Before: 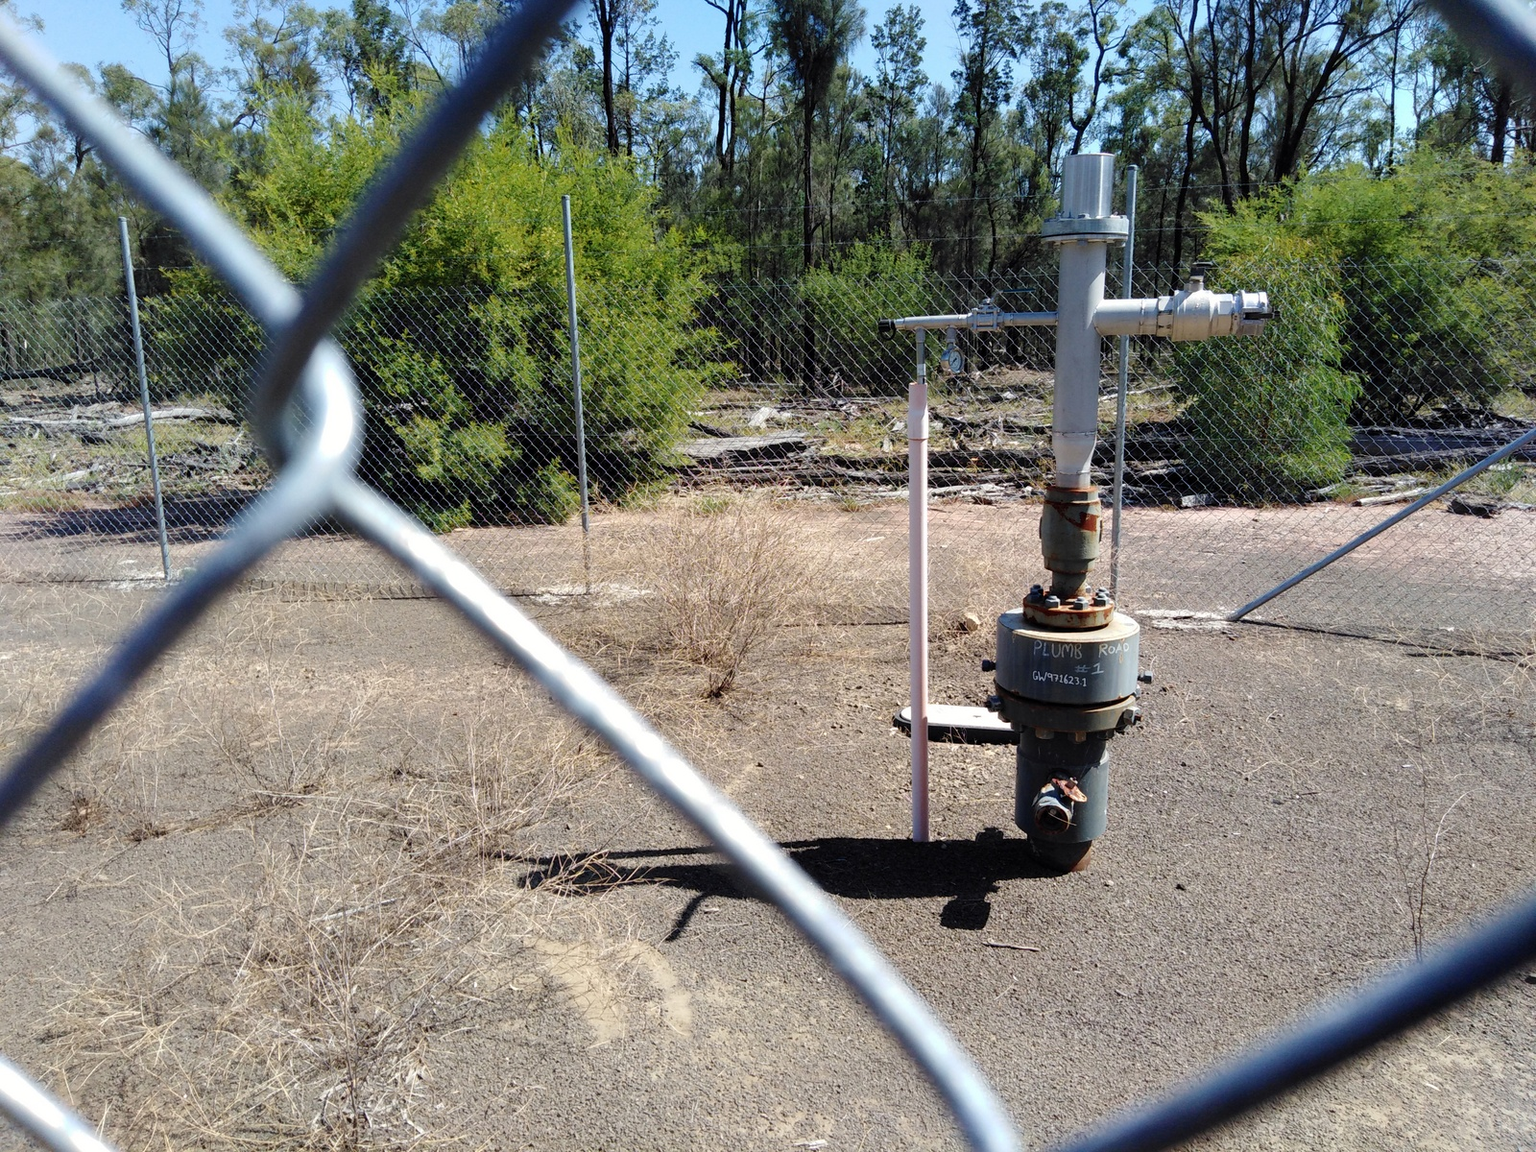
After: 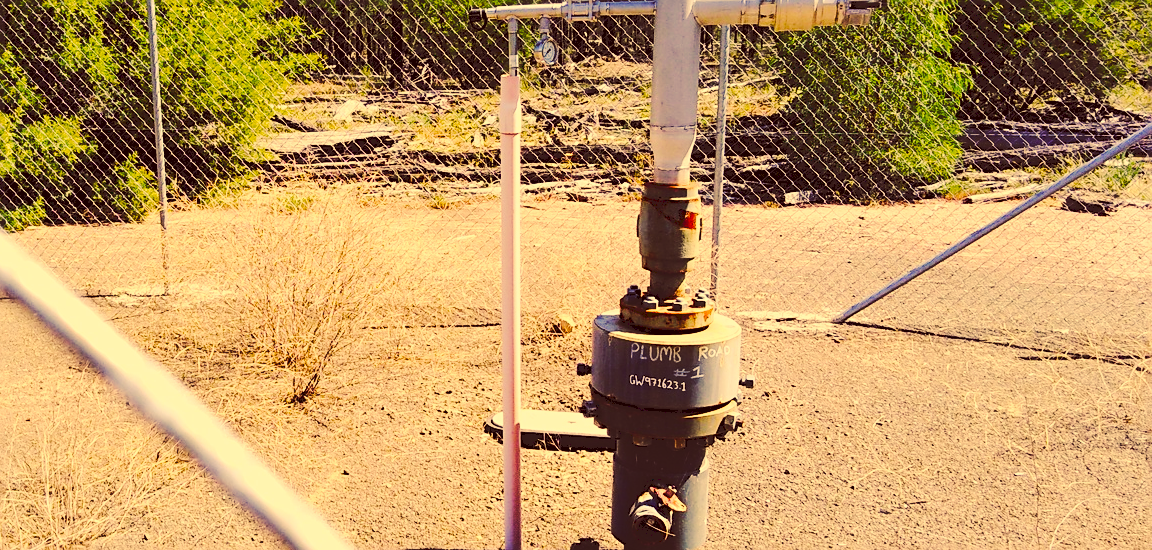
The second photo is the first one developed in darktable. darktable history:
tone curve: curves: ch0 [(0, 0) (0.003, 0.126) (0.011, 0.129) (0.025, 0.129) (0.044, 0.136) (0.069, 0.145) (0.1, 0.162) (0.136, 0.182) (0.177, 0.211) (0.224, 0.254) (0.277, 0.307) (0.335, 0.366) (0.399, 0.441) (0.468, 0.533) (0.543, 0.624) (0.623, 0.702) (0.709, 0.774) (0.801, 0.835) (0.898, 0.904) (1, 1)], preserve colors none
crop and rotate: left 27.938%, top 27.046%, bottom 27.046%
color correction: highlights a* 10.12, highlights b* 39.04, shadows a* 14.62, shadows b* 3.37
exposure: exposure -0.177 EV, compensate highlight preservation false
color balance rgb: perceptual saturation grading › global saturation 35%, perceptual saturation grading › highlights -30%, perceptual saturation grading › shadows 35%, perceptual brilliance grading › global brilliance 3%, perceptual brilliance grading › highlights -3%, perceptual brilliance grading › shadows 3%
sharpen: on, module defaults
base curve: curves: ch0 [(0, 0) (0.028, 0.03) (0.121, 0.232) (0.46, 0.748) (0.859, 0.968) (1, 1)]
